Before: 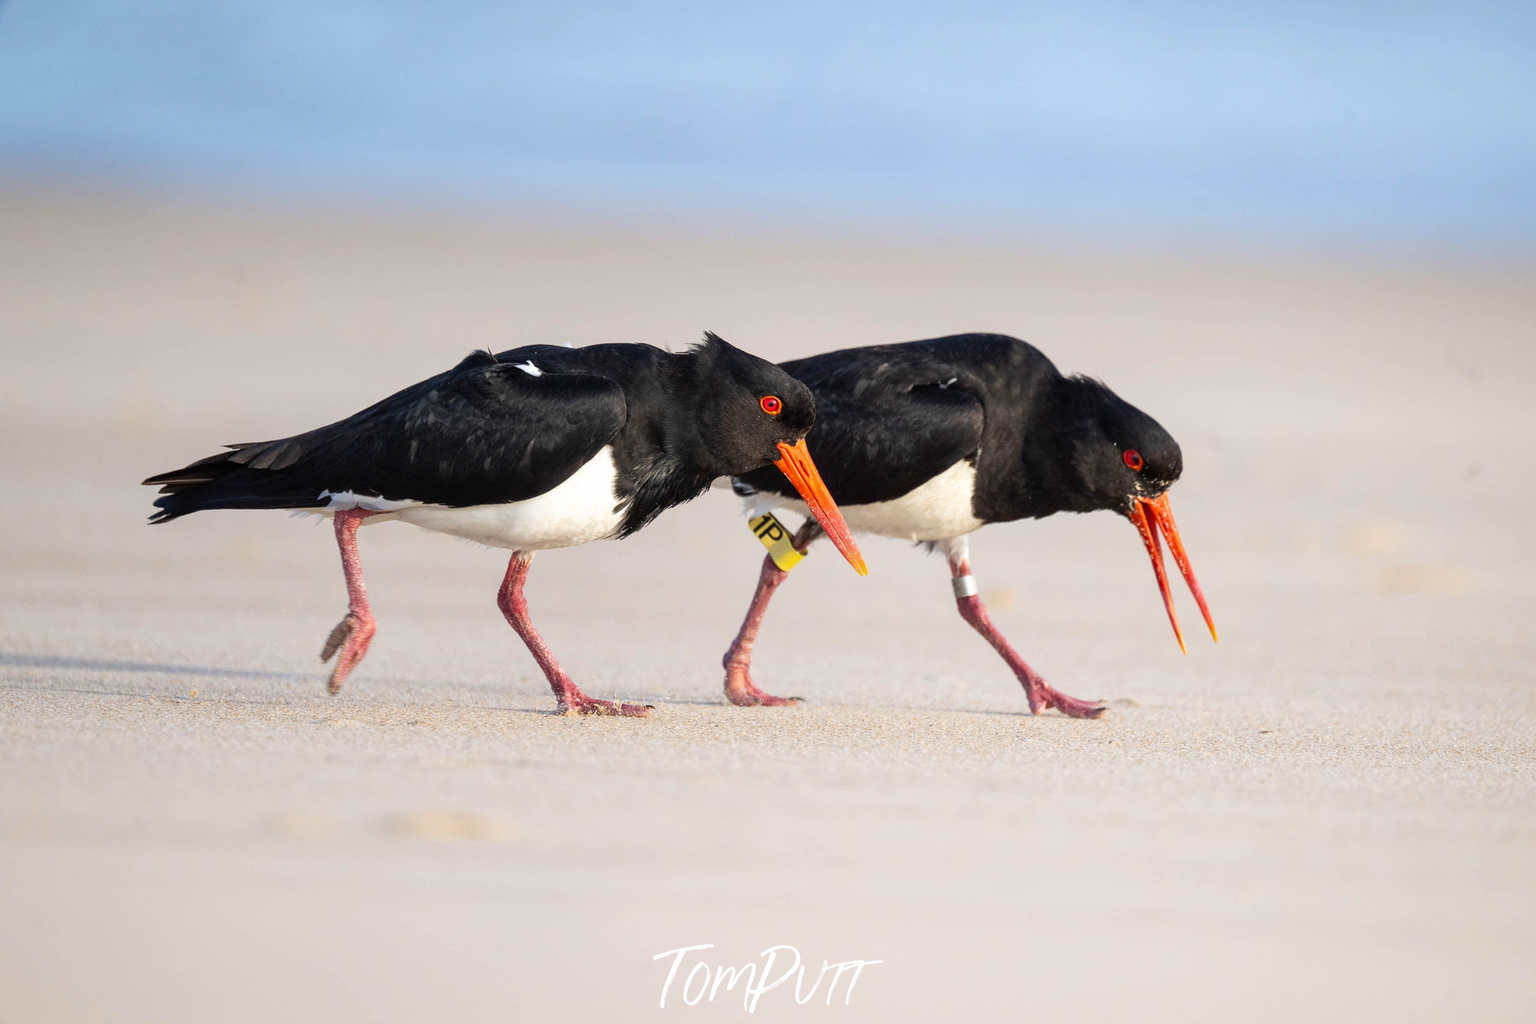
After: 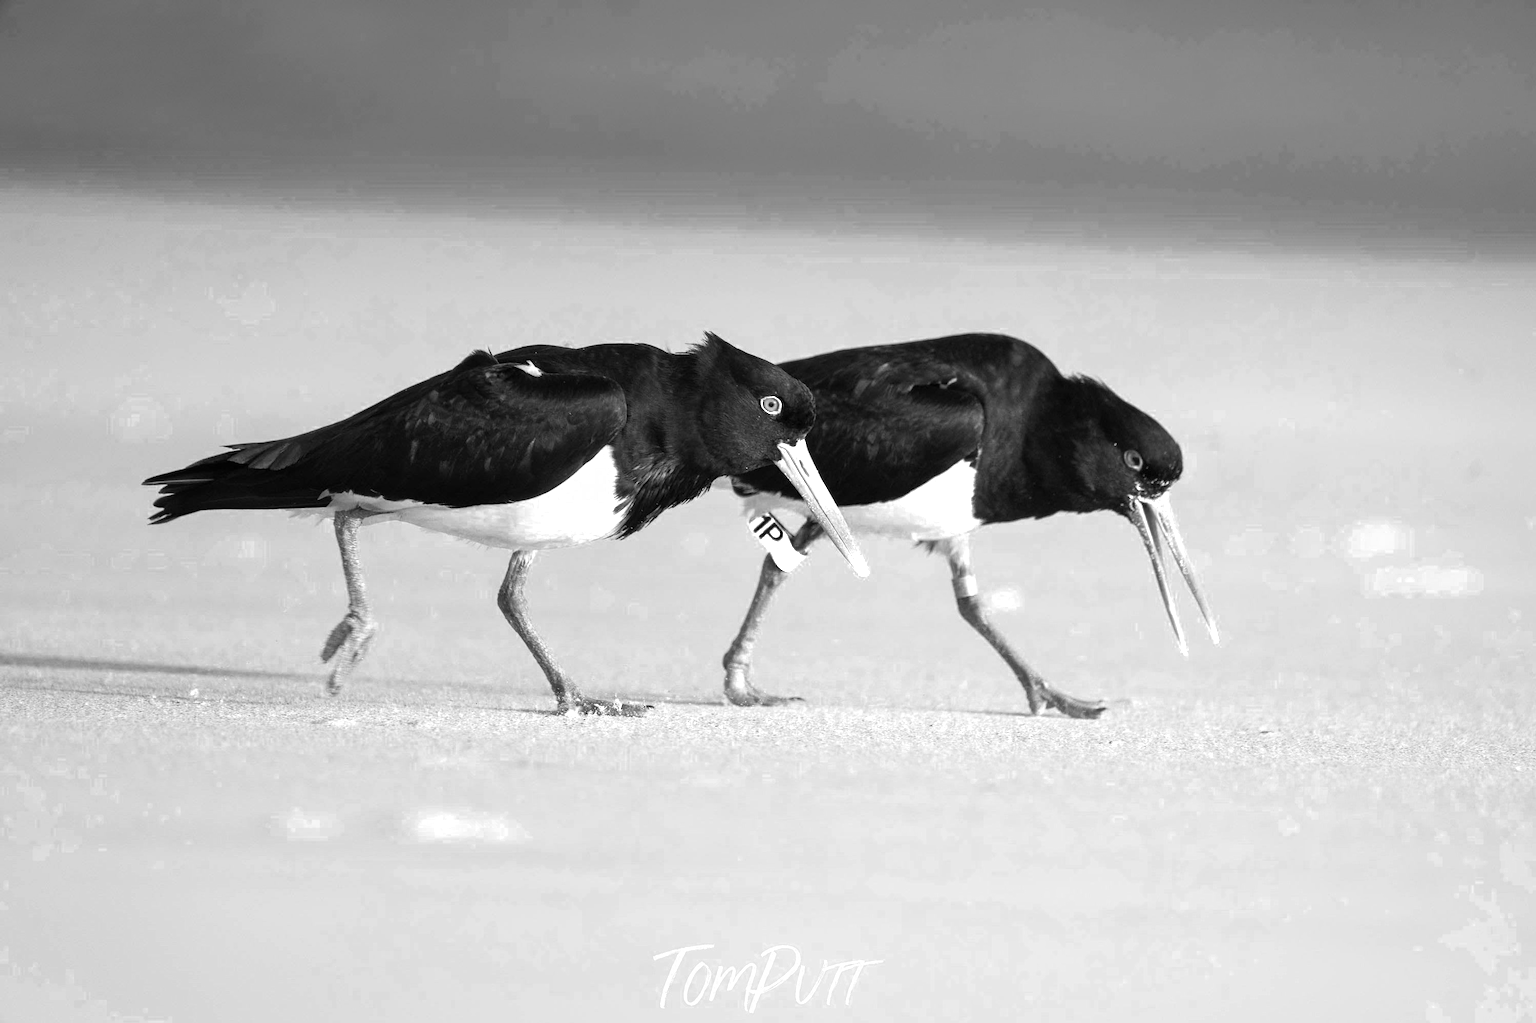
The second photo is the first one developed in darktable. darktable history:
color zones: curves: ch0 [(0, 0.554) (0.146, 0.662) (0.293, 0.86) (0.503, 0.774) (0.637, 0.106) (0.74, 0.072) (0.866, 0.488) (0.998, 0.569)]; ch1 [(0, 0) (0.143, 0) (0.286, 0) (0.429, 0) (0.571, 0) (0.714, 0) (0.857, 0)], mix 24.83%
tone equalizer: on, module defaults
